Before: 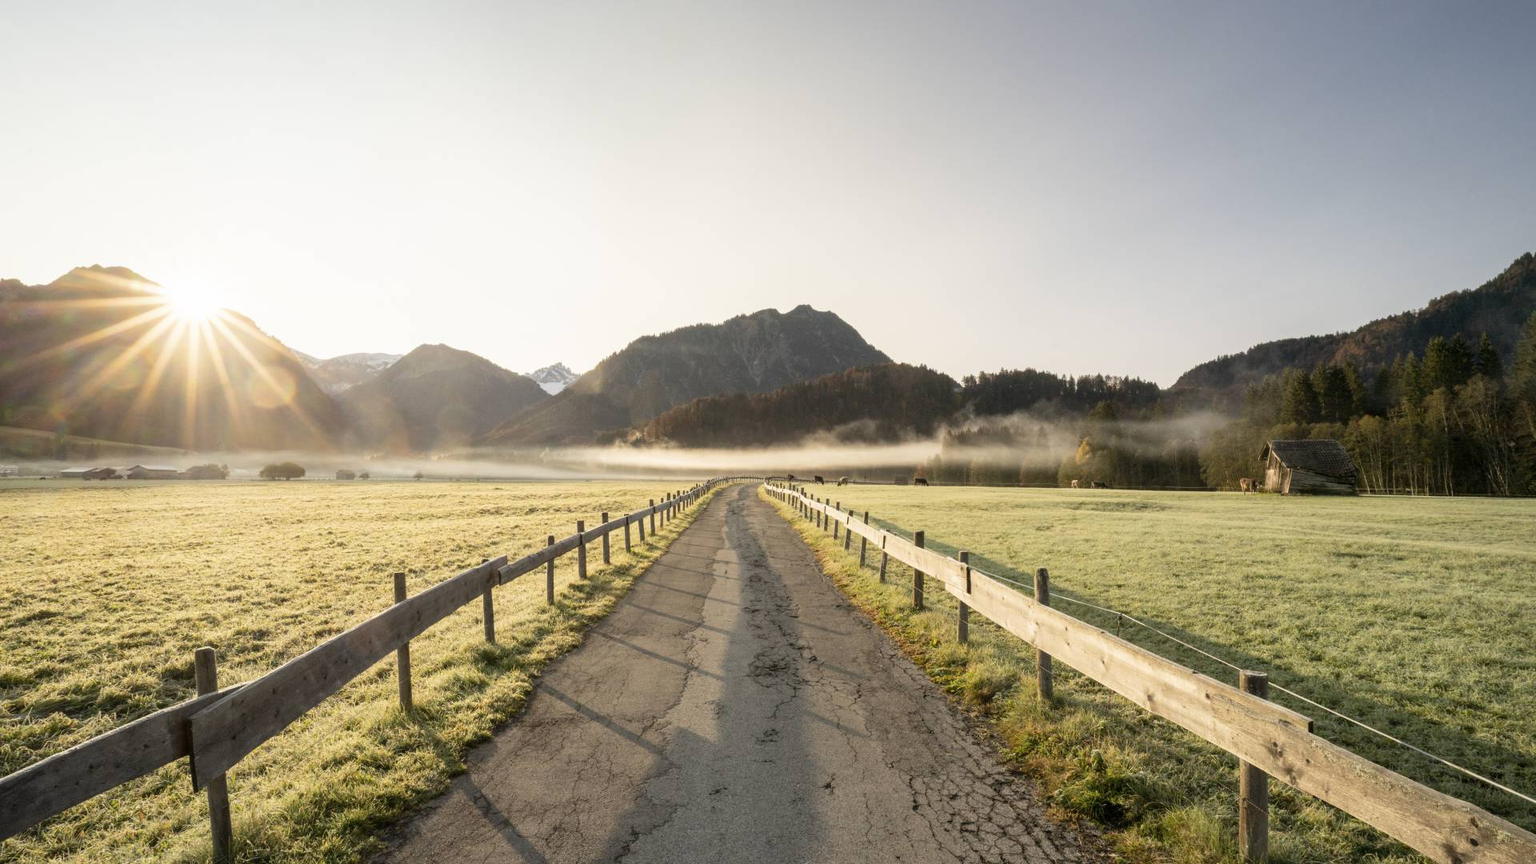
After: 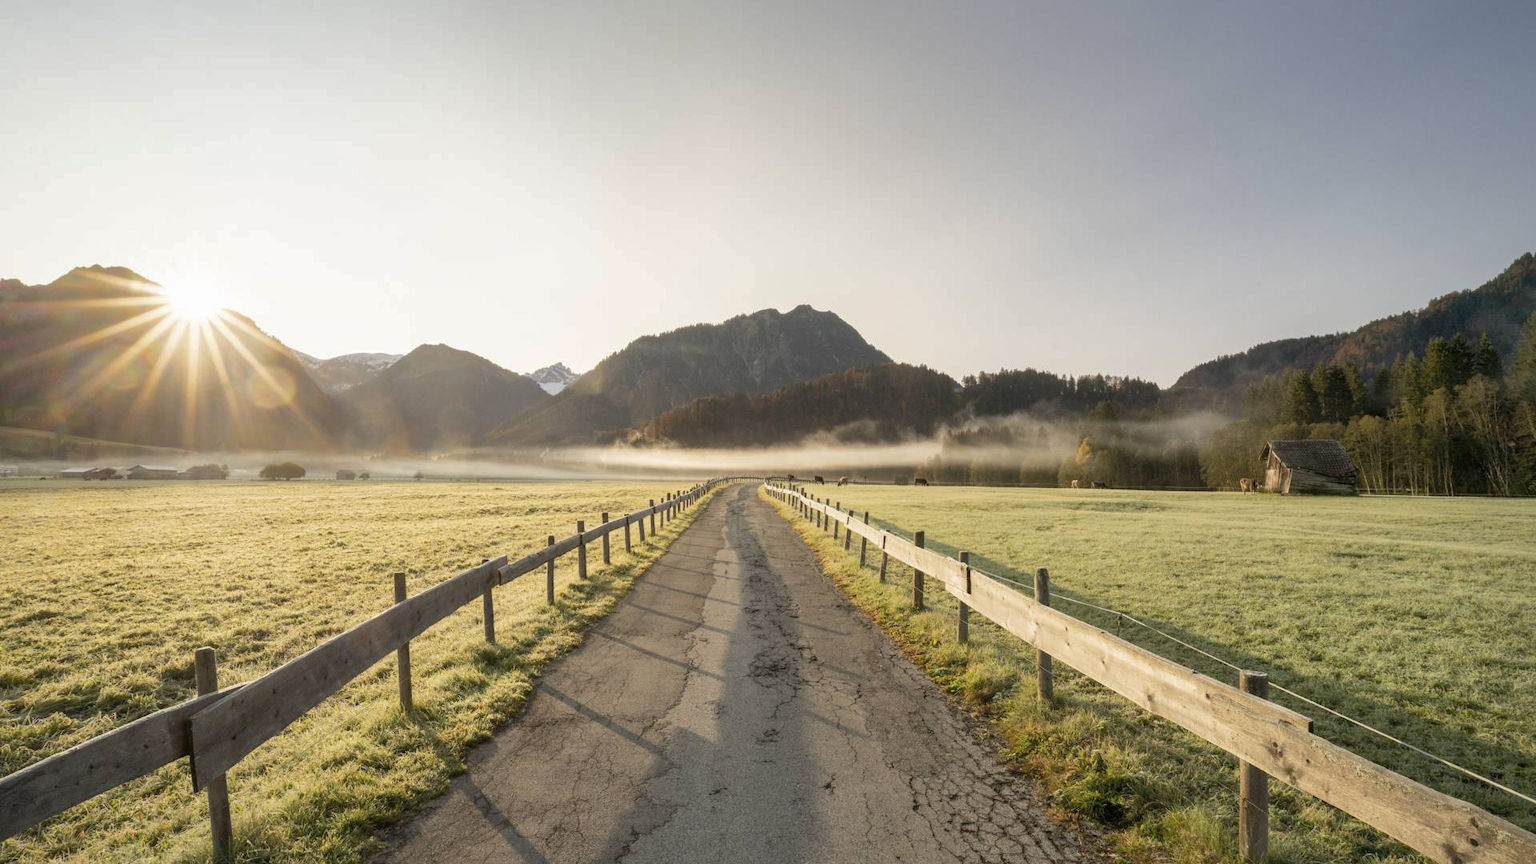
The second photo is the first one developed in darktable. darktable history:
shadows and highlights: highlights color adjustment 32.24%
